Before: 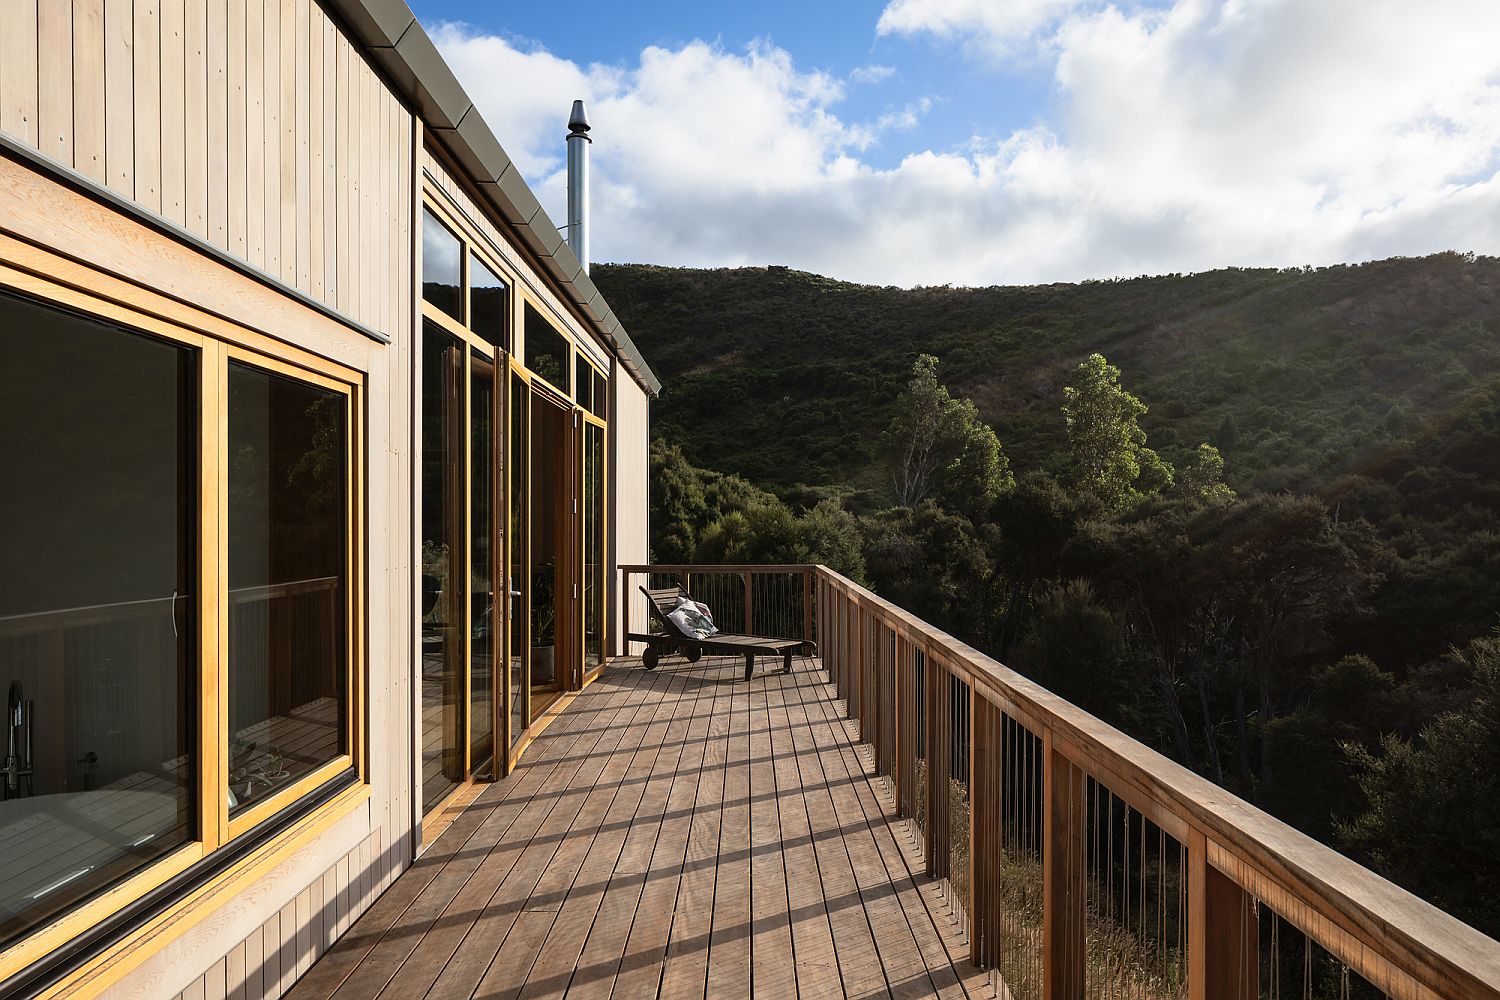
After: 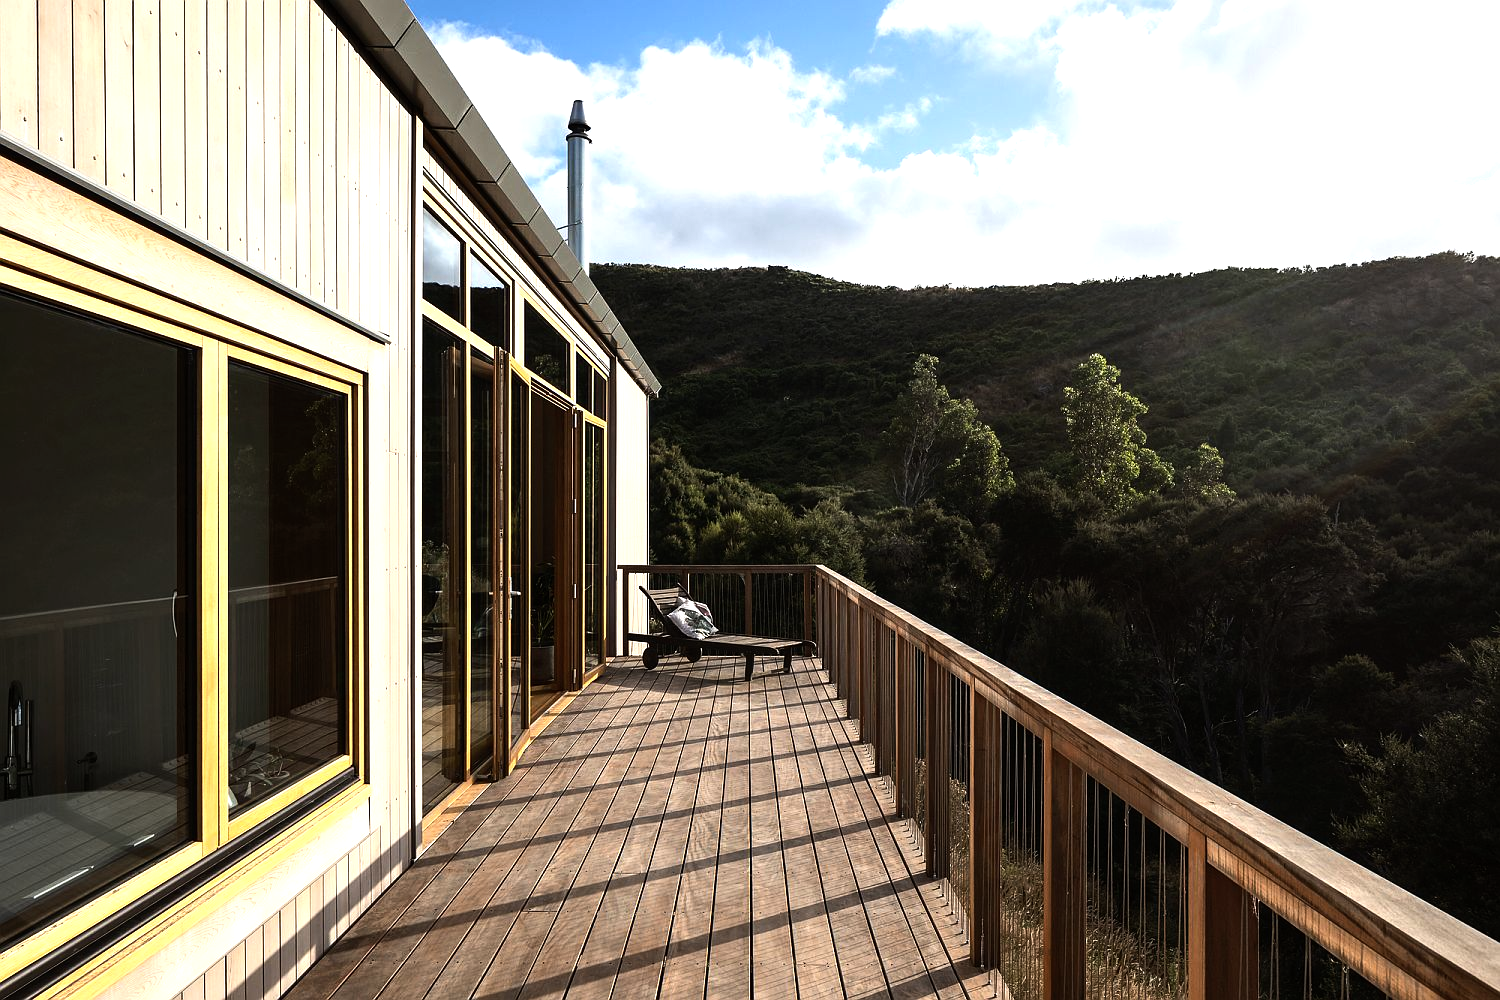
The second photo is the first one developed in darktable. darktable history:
tone equalizer: -8 EV -0.787 EV, -7 EV -0.676 EV, -6 EV -0.597 EV, -5 EV -0.361 EV, -3 EV 0.38 EV, -2 EV 0.6 EV, -1 EV 0.699 EV, +0 EV 0.768 EV, edges refinement/feathering 500, mask exposure compensation -1.57 EV, preserve details no
